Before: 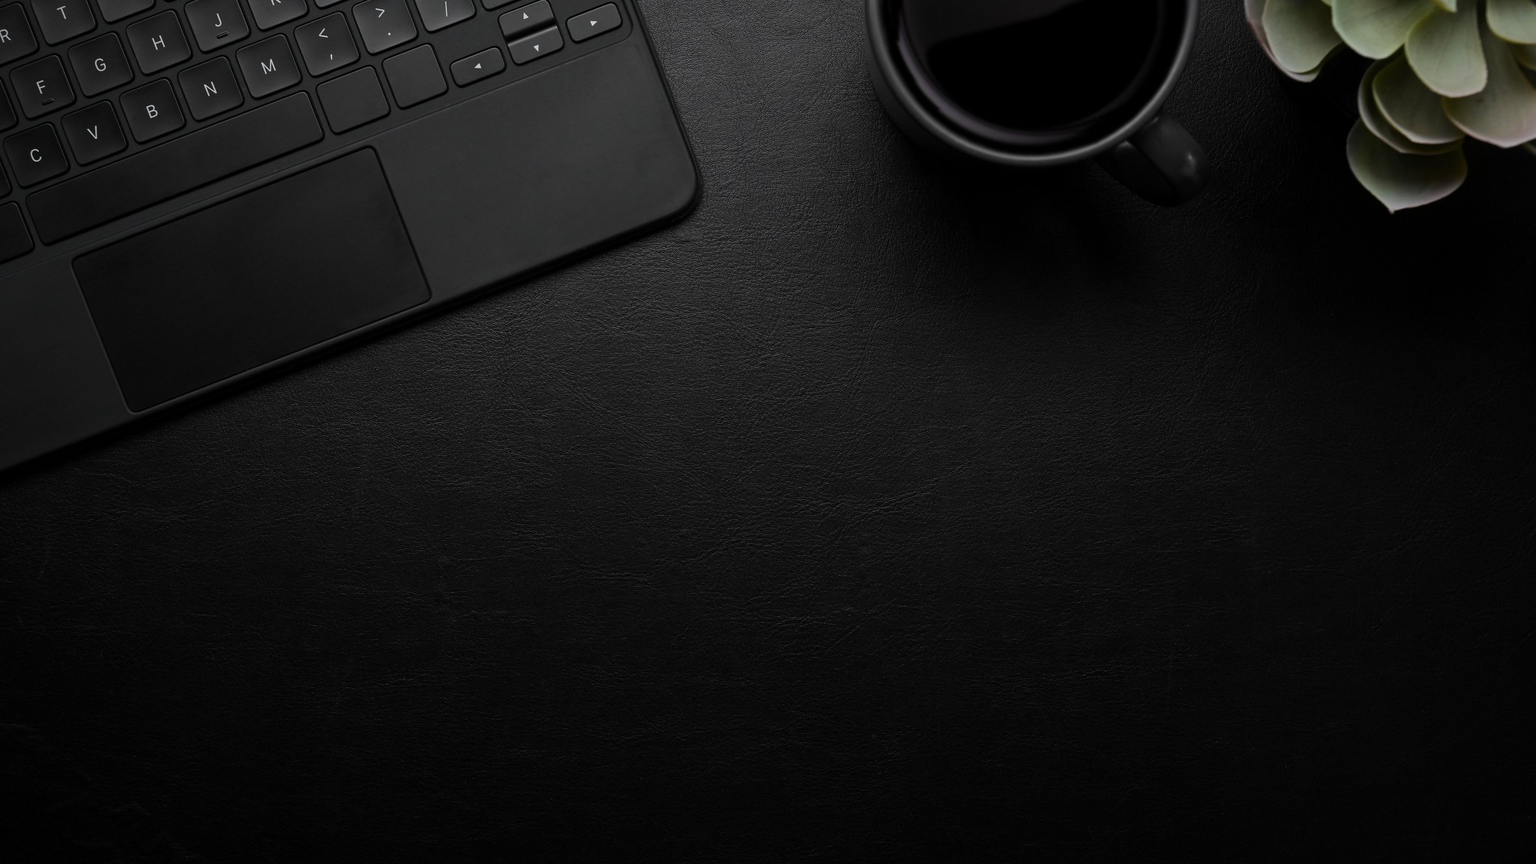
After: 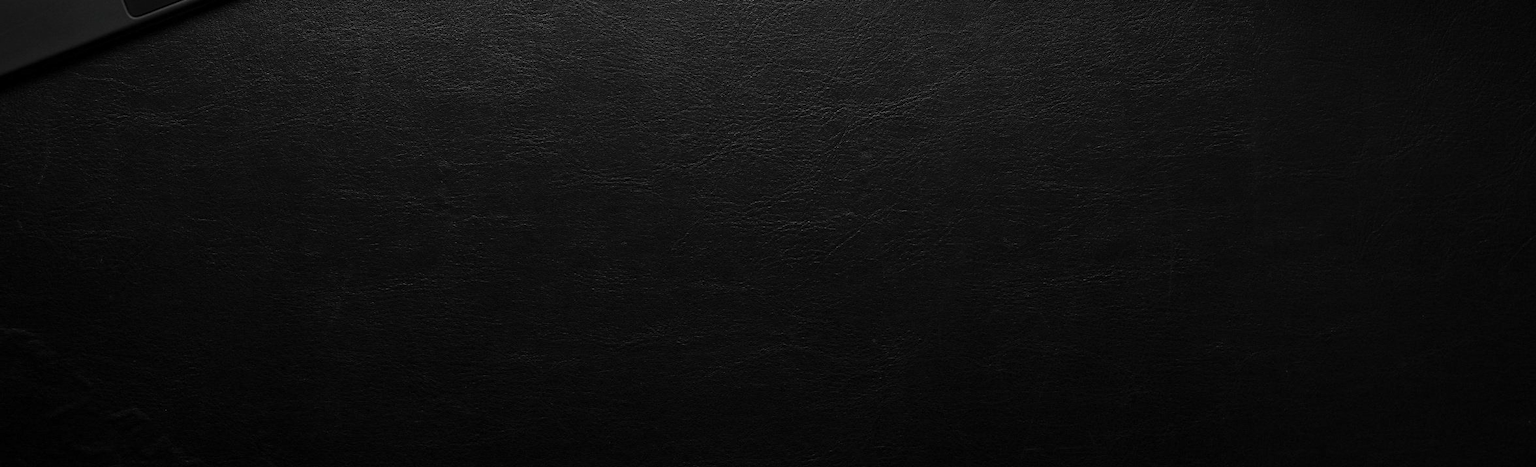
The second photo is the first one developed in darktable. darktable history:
crop and rotate: top 45.779%, right 0.024%
shadows and highlights: shadows 36.15, highlights -27.58, highlights color adjustment 55.69%, soften with gaussian
